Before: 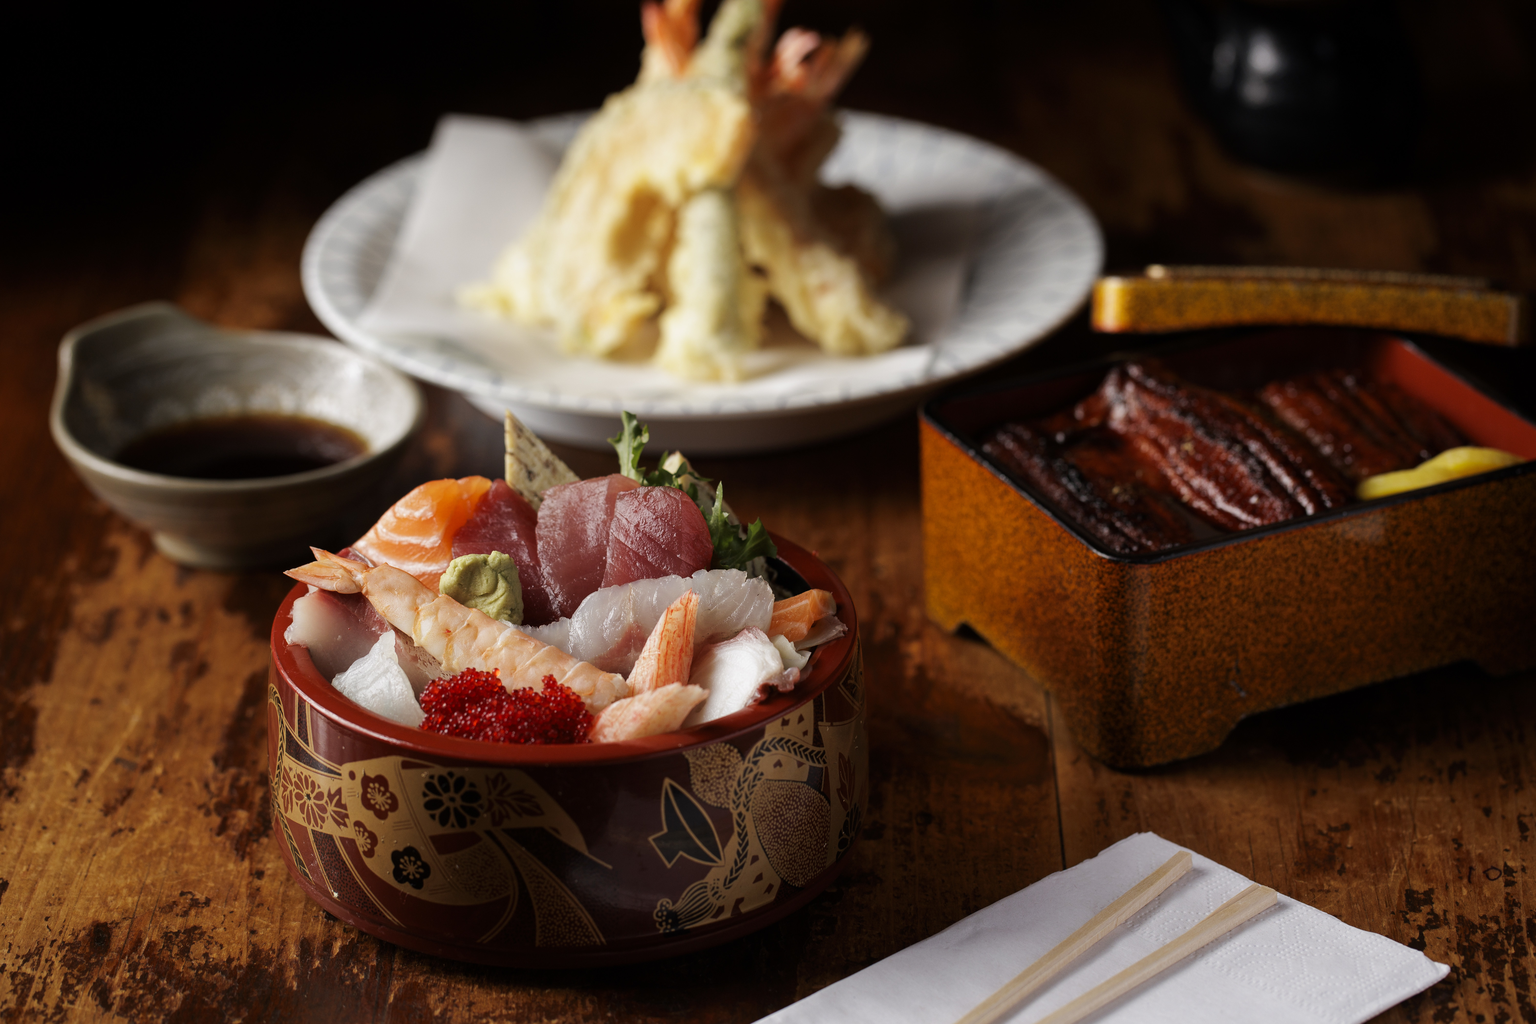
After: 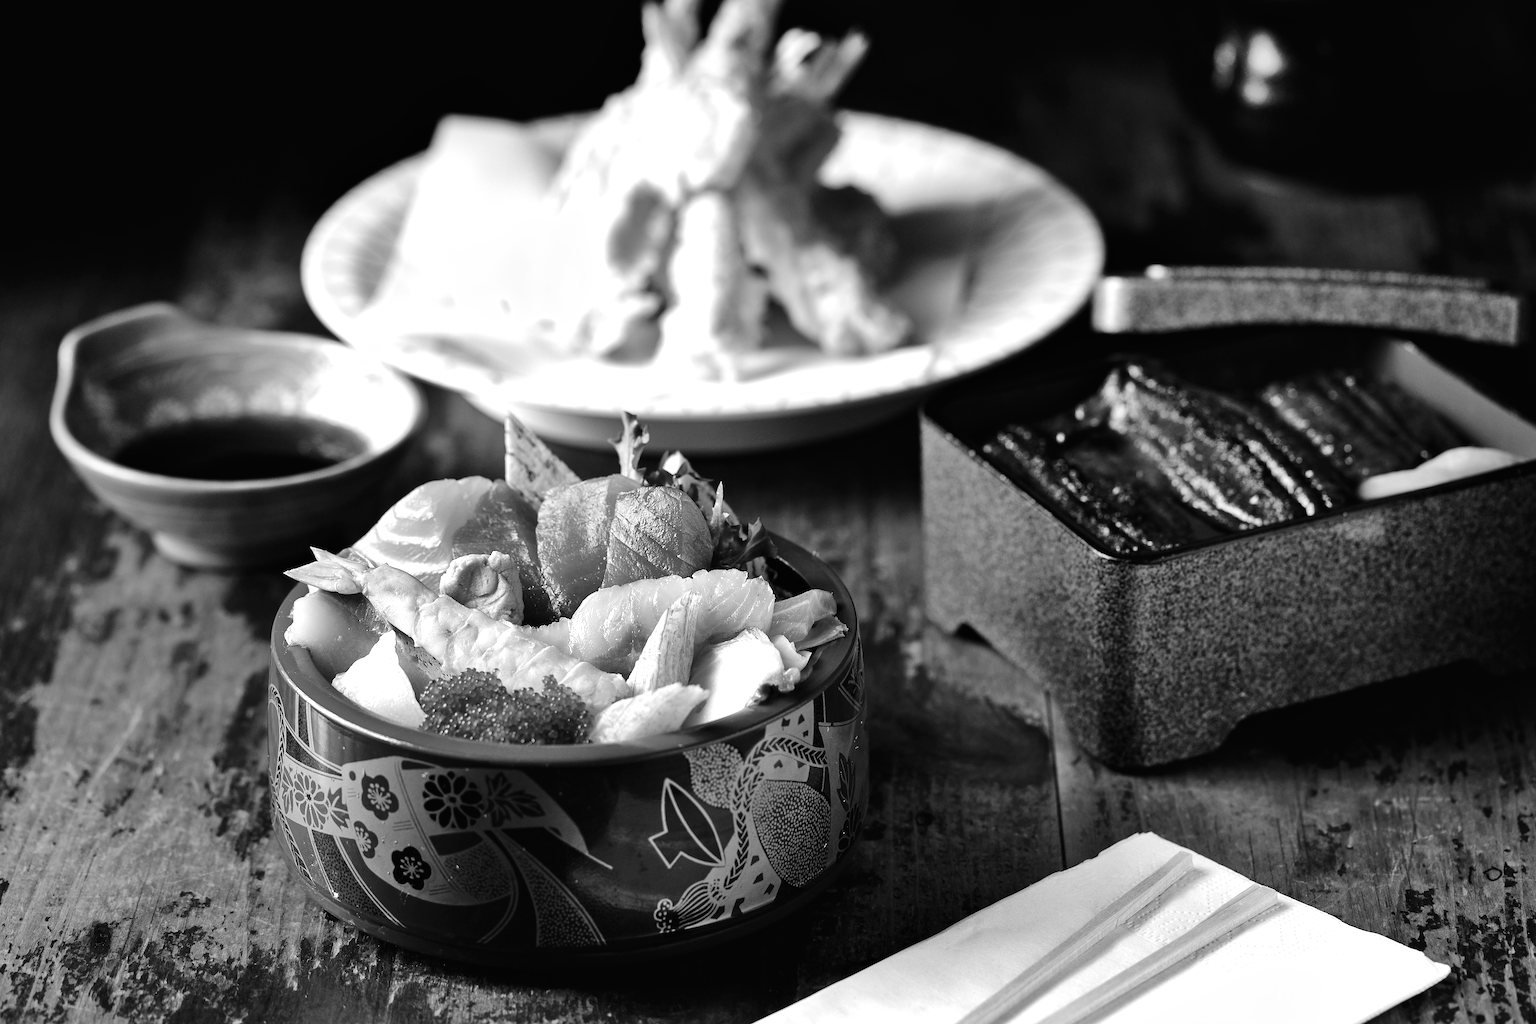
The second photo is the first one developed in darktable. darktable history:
color calibration: output gray [0.253, 0.26, 0.487, 0], illuminant as shot in camera, x 0.358, y 0.373, temperature 4628.91 K
exposure: black level correction 0, exposure 1.001 EV, compensate highlight preservation false
tone curve: curves: ch0 [(0, 0) (0.003, 0.005) (0.011, 0.011) (0.025, 0.022) (0.044, 0.038) (0.069, 0.062) (0.1, 0.091) (0.136, 0.128) (0.177, 0.183) (0.224, 0.246) (0.277, 0.325) (0.335, 0.403) (0.399, 0.473) (0.468, 0.557) (0.543, 0.638) (0.623, 0.709) (0.709, 0.782) (0.801, 0.847) (0.898, 0.923) (1, 1)], preserve colors none
sharpen: on, module defaults
shadows and highlights: soften with gaussian
